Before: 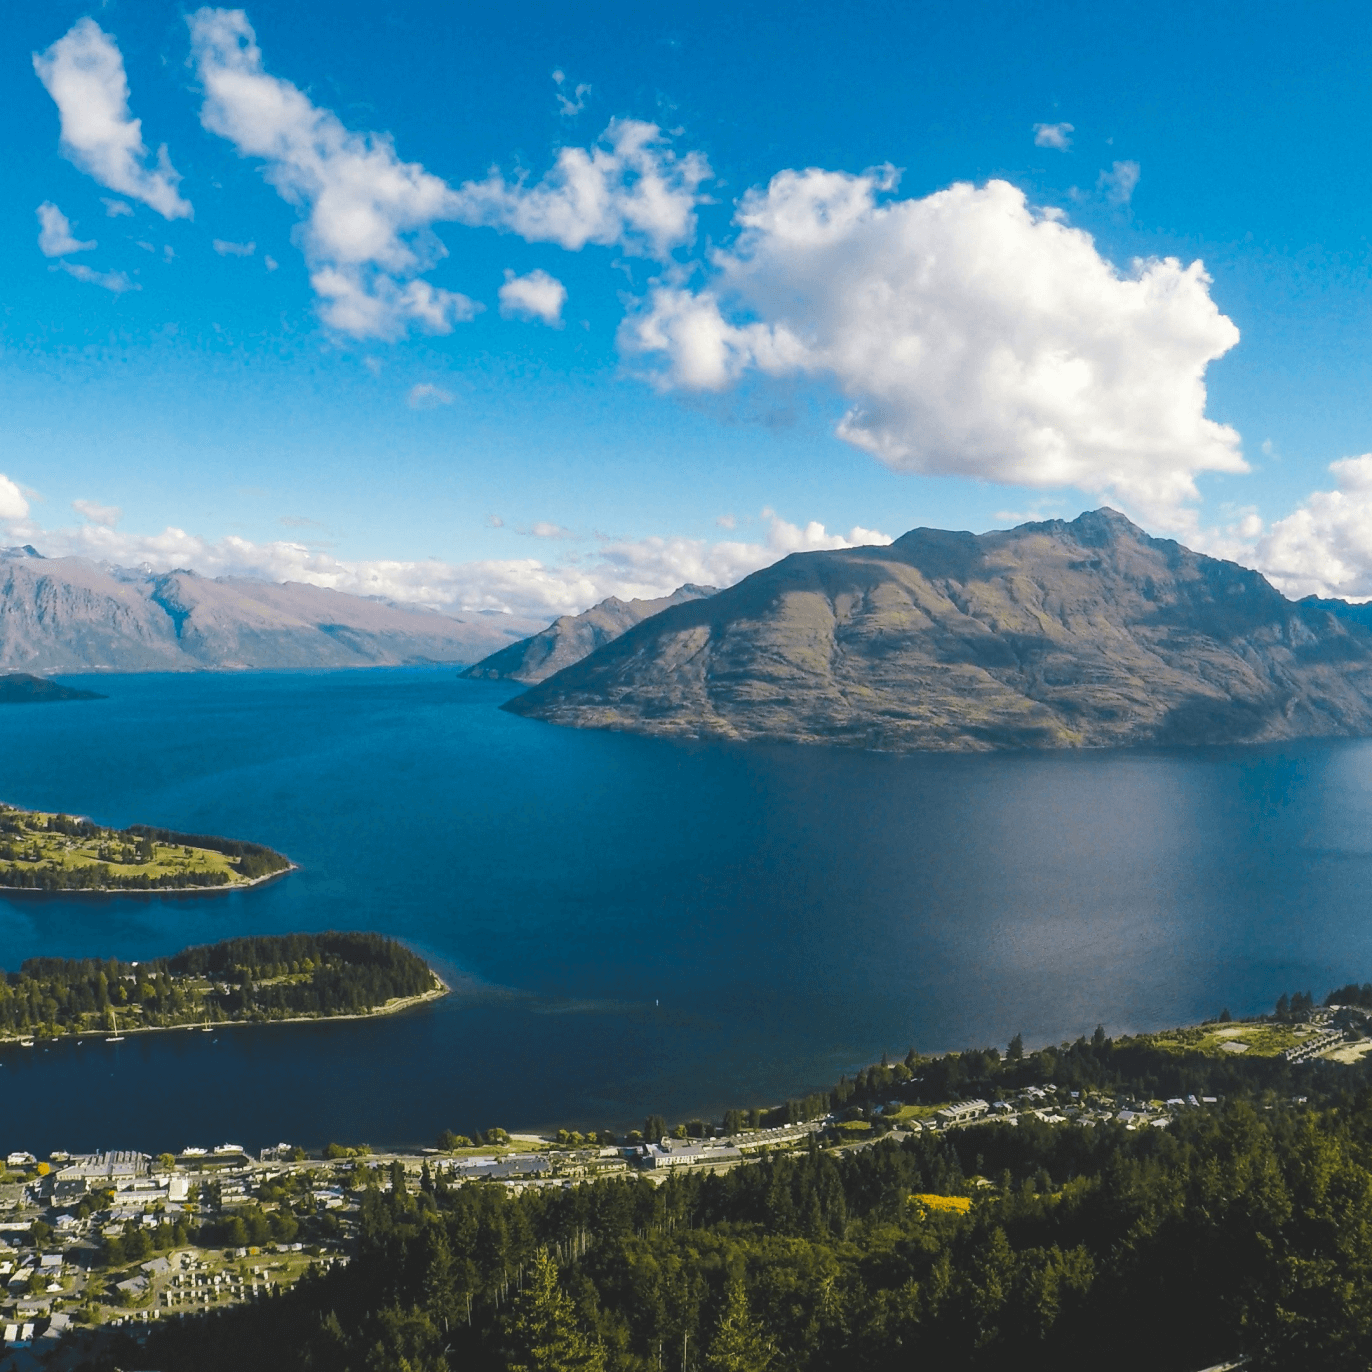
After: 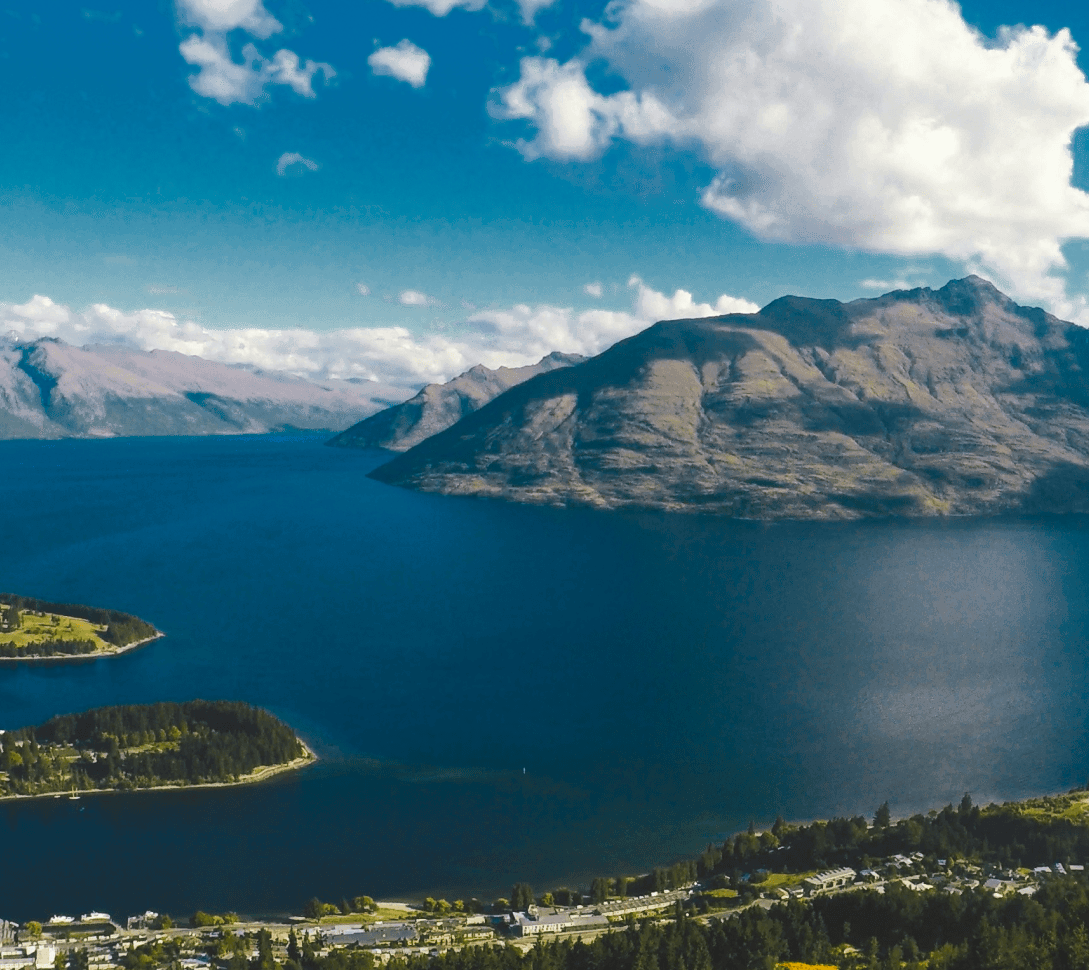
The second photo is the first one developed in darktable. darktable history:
color zones: curves: ch0 [(0.25, 0.5) (0.636, 0.25) (0.75, 0.5)]
color calibration: output R [0.946, 0.065, -0.013, 0], output G [-0.246, 1.264, -0.017, 0], output B [0.046, -0.098, 1.05, 0], illuminant custom, x 0.344, y 0.359, temperature 5045.54 K
crop: left 9.712%, top 16.928%, right 10.845%, bottom 12.332%
